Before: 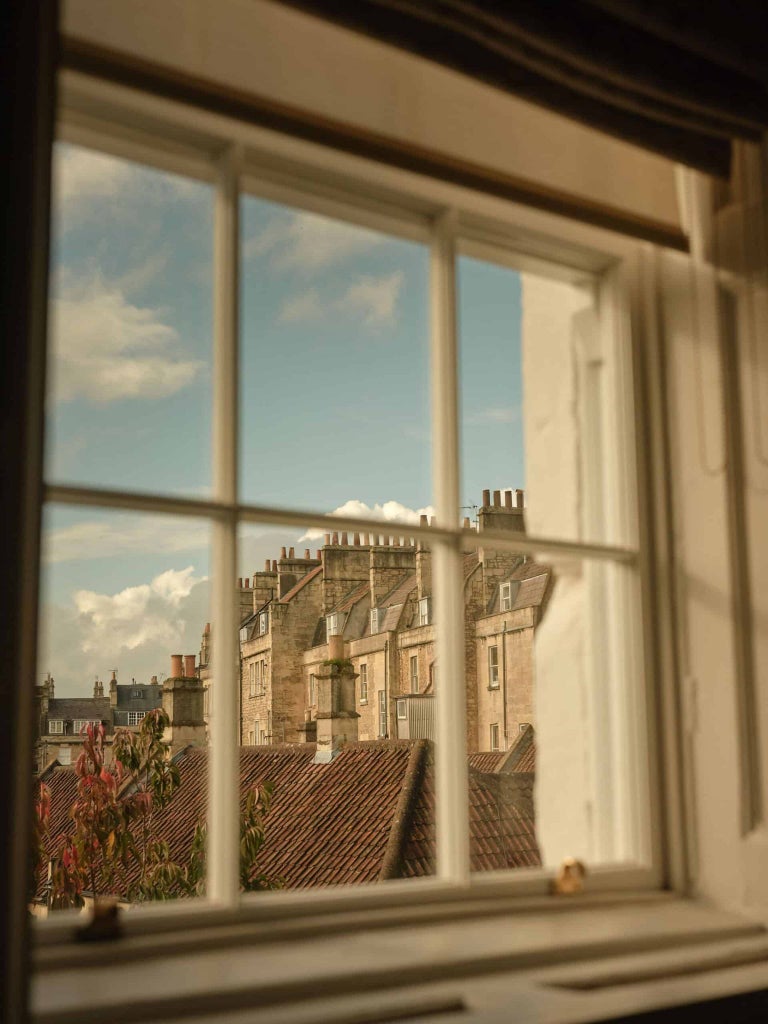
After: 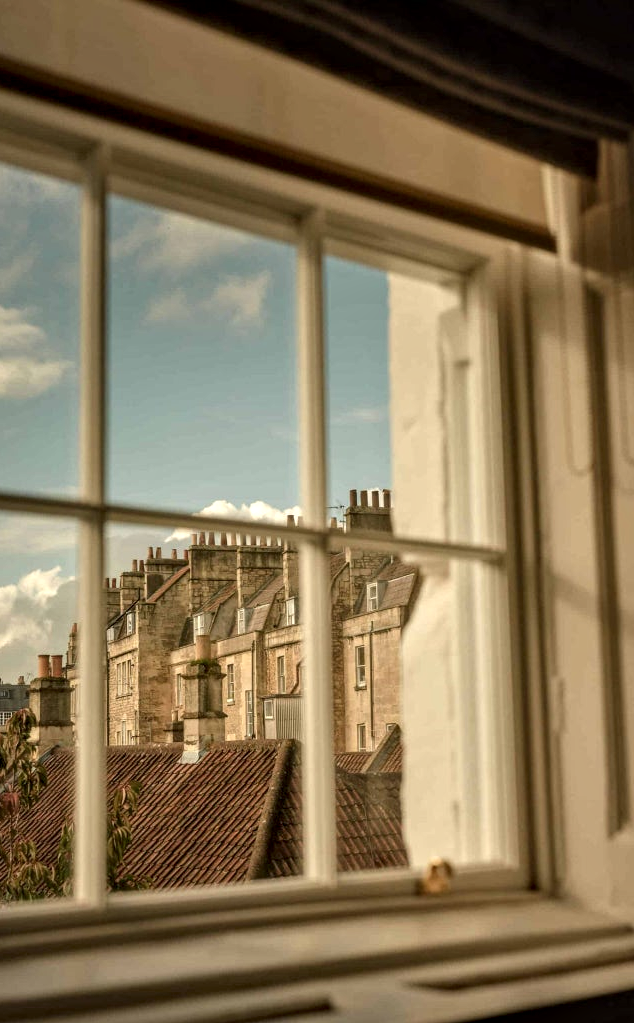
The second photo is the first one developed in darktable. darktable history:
crop: left 17.346%, bottom 0.039%
contrast equalizer: y [[0.524, 0.538, 0.547, 0.548, 0.538, 0.524], [0.5 ×6], [0.5 ×6], [0 ×6], [0 ×6]]
local contrast: on, module defaults
